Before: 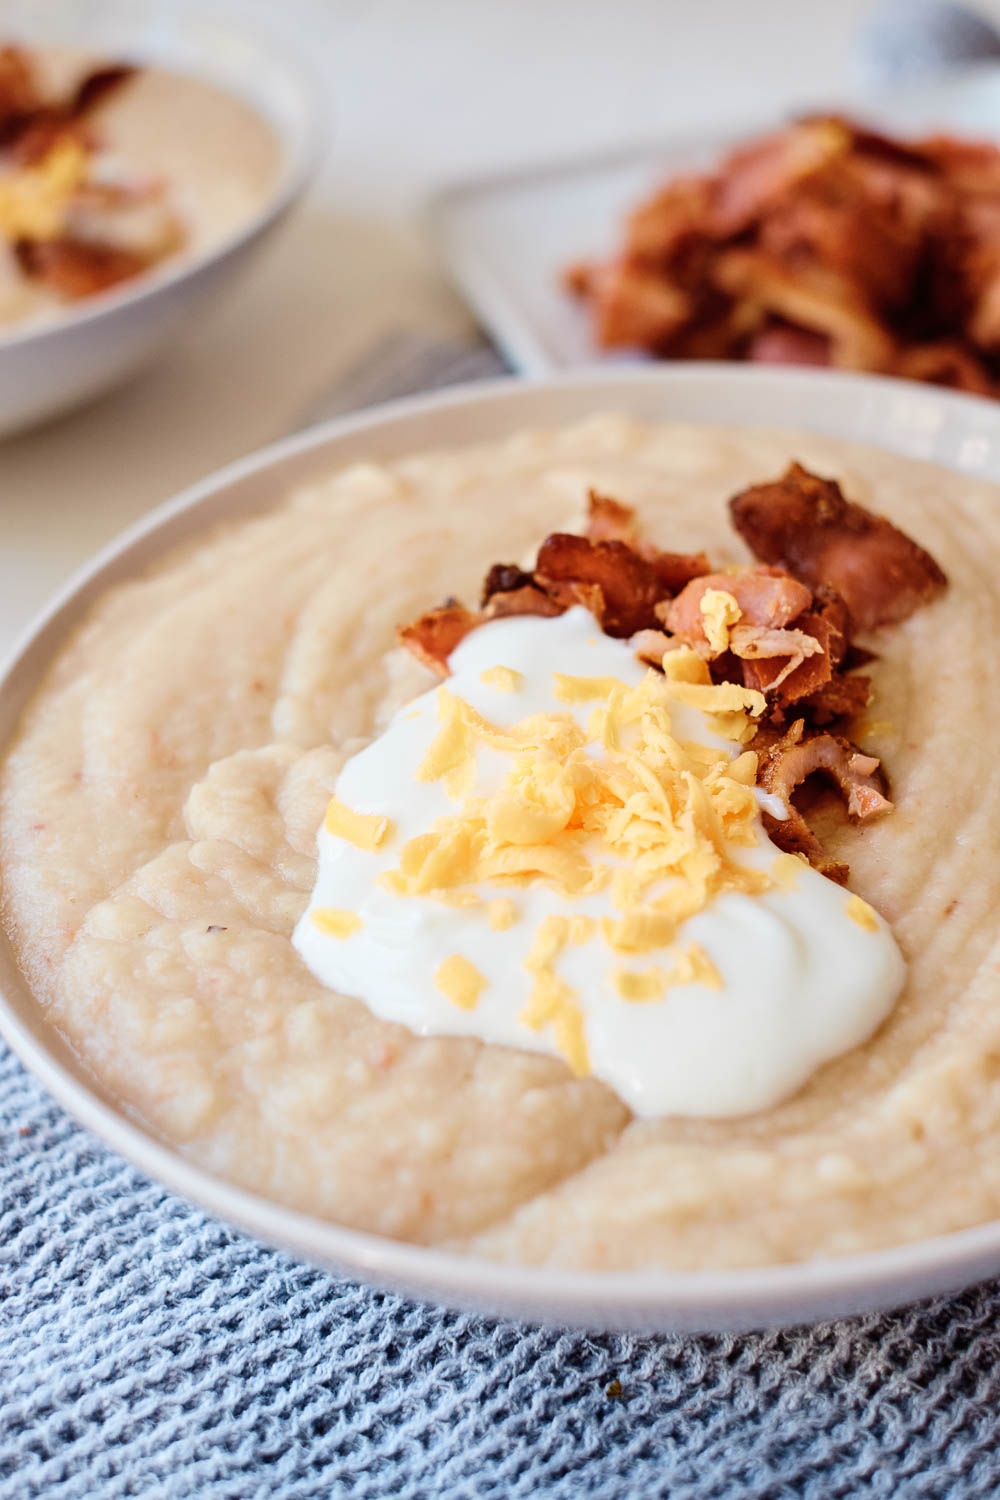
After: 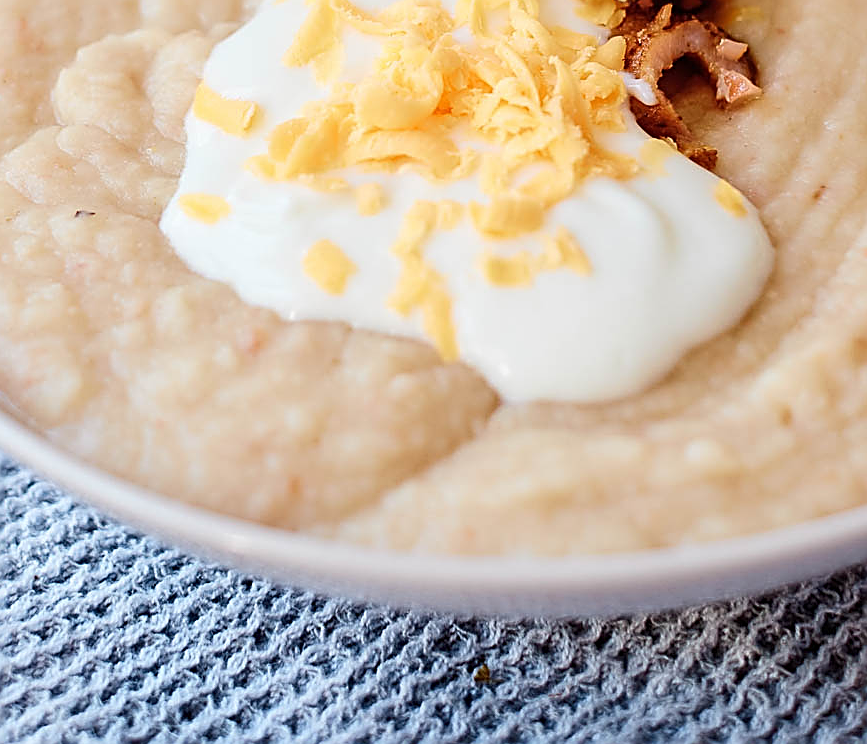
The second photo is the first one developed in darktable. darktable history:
sharpen: amount 0.912
crop and rotate: left 13.244%, top 47.673%, bottom 2.709%
